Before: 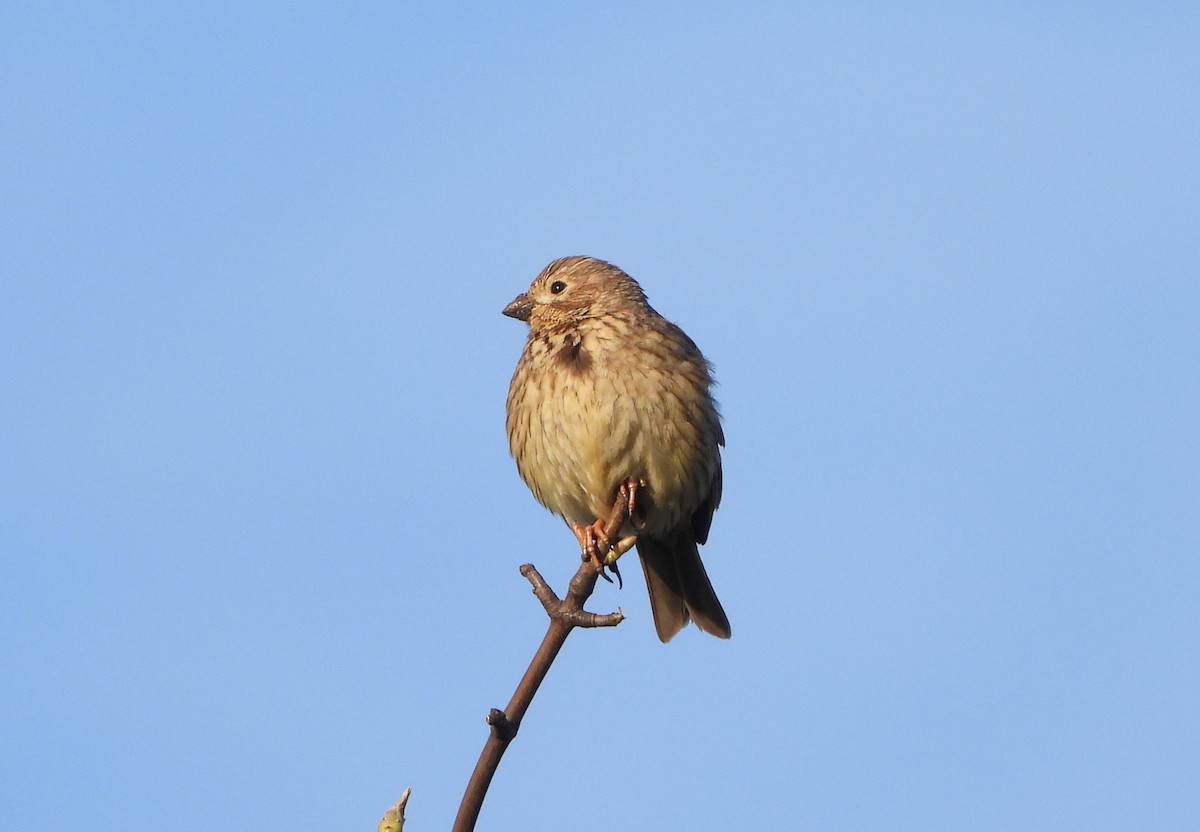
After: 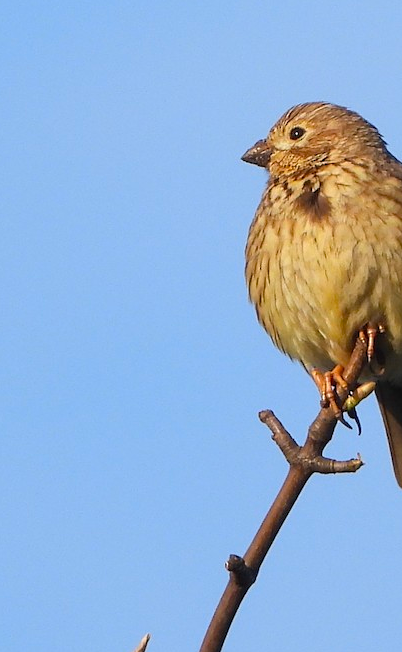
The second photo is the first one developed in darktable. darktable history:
sharpen: amount 0.2
crop and rotate: left 21.77%, top 18.528%, right 44.676%, bottom 2.997%
color balance: output saturation 120%
